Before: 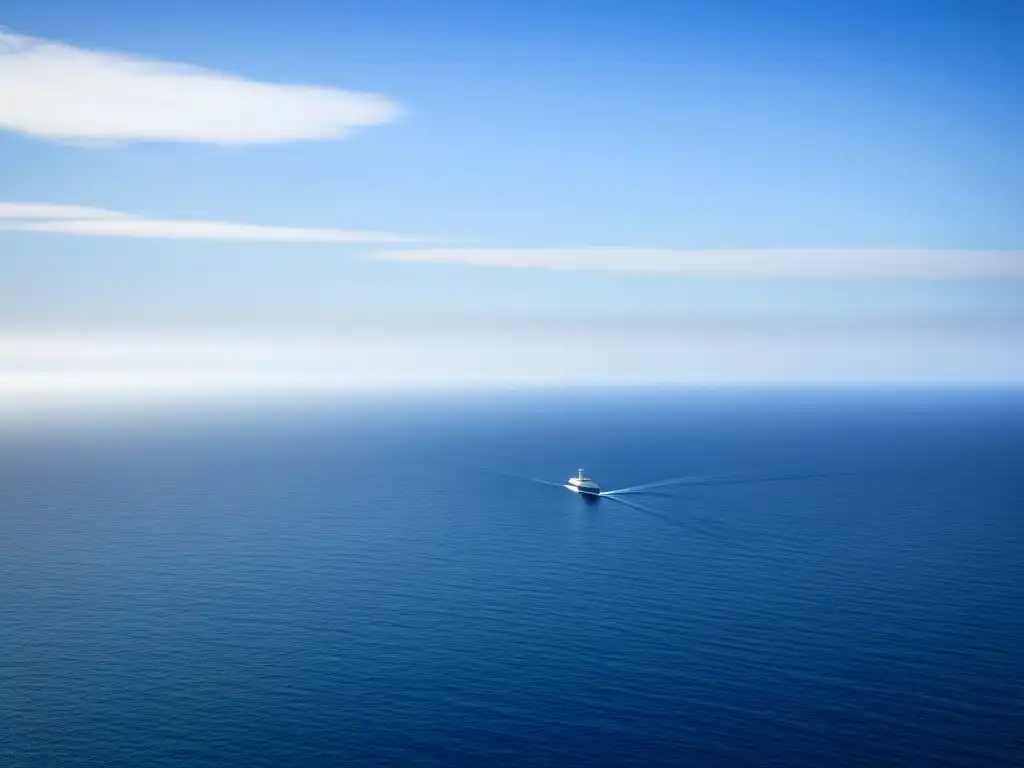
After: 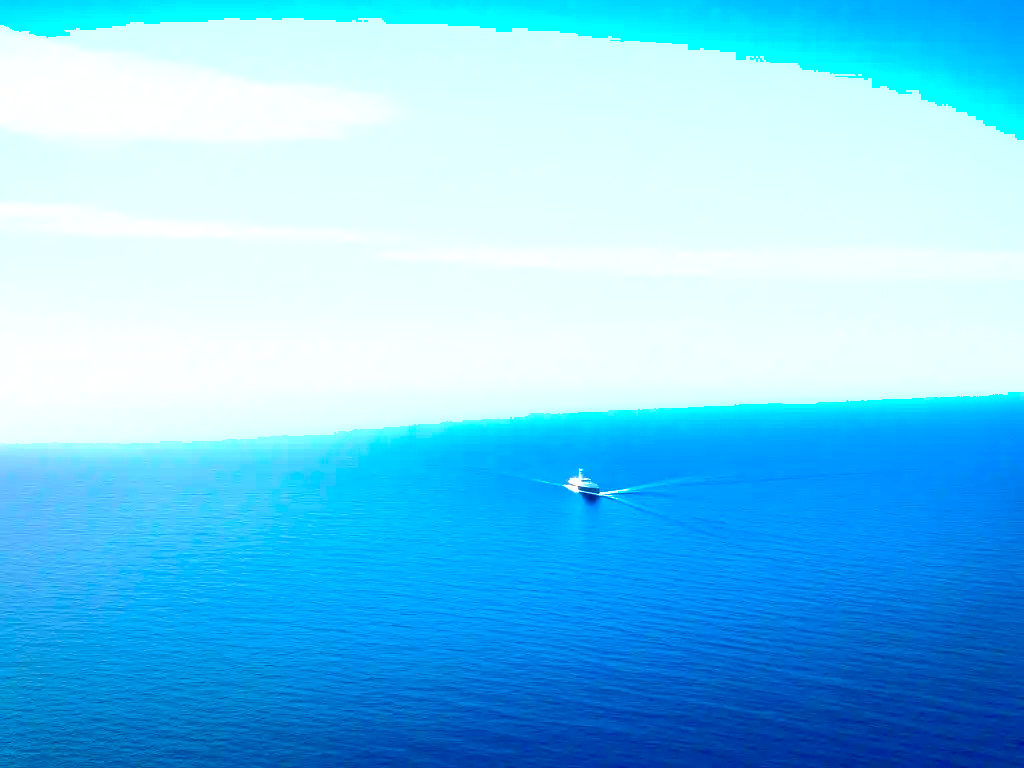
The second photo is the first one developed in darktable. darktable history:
exposure: black level correction 0.001, exposure 1.734 EV, compensate exposure bias true, compensate highlight preservation false
tone curve: curves: ch0 [(0, 0) (0.068, 0.012) (0.183, 0.089) (0.341, 0.283) (0.547, 0.532) (0.828, 0.815) (1, 0.983)]; ch1 [(0, 0) (0.23, 0.166) (0.34, 0.308) (0.371, 0.337) (0.429, 0.411) (0.477, 0.462) (0.499, 0.5) (0.529, 0.537) (0.559, 0.582) (0.743, 0.798) (1, 1)]; ch2 [(0, 0) (0.431, 0.414) (0.498, 0.503) (0.524, 0.528) (0.568, 0.546) (0.6, 0.597) (0.634, 0.645) (0.728, 0.742) (1, 1)], color space Lab, independent channels, preserve colors none
shadows and highlights: on, module defaults
